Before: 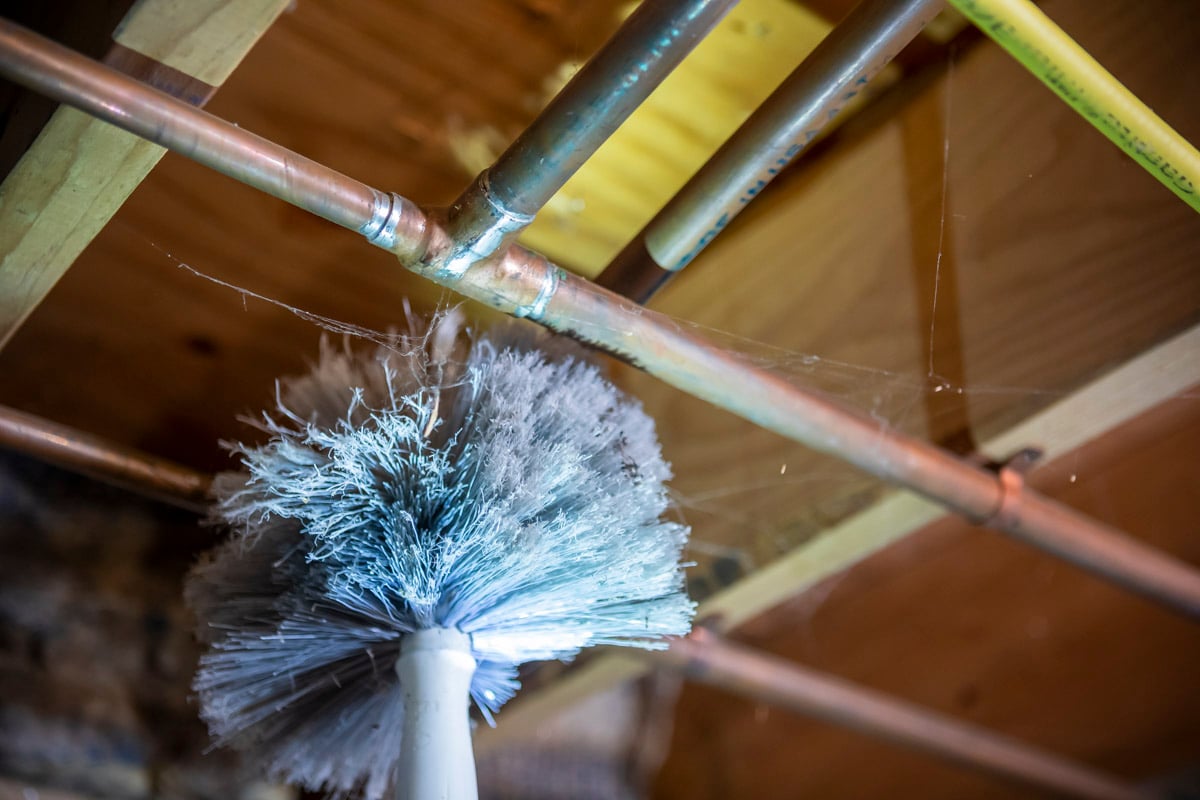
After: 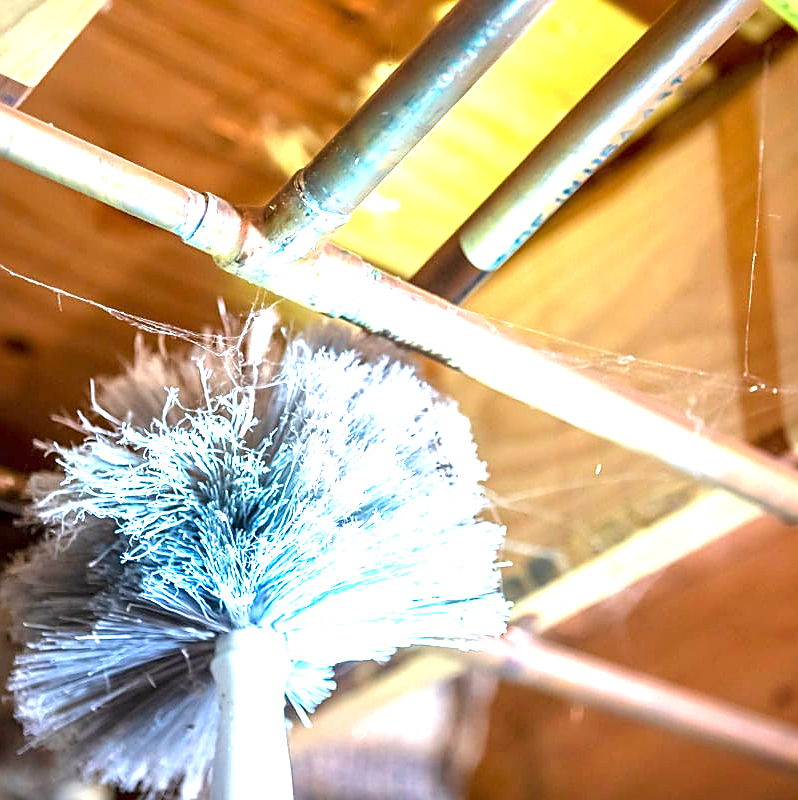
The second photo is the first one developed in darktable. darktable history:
crop and rotate: left 15.443%, right 18.044%
exposure: exposure 1.991 EV, compensate highlight preservation false
sharpen: on, module defaults
